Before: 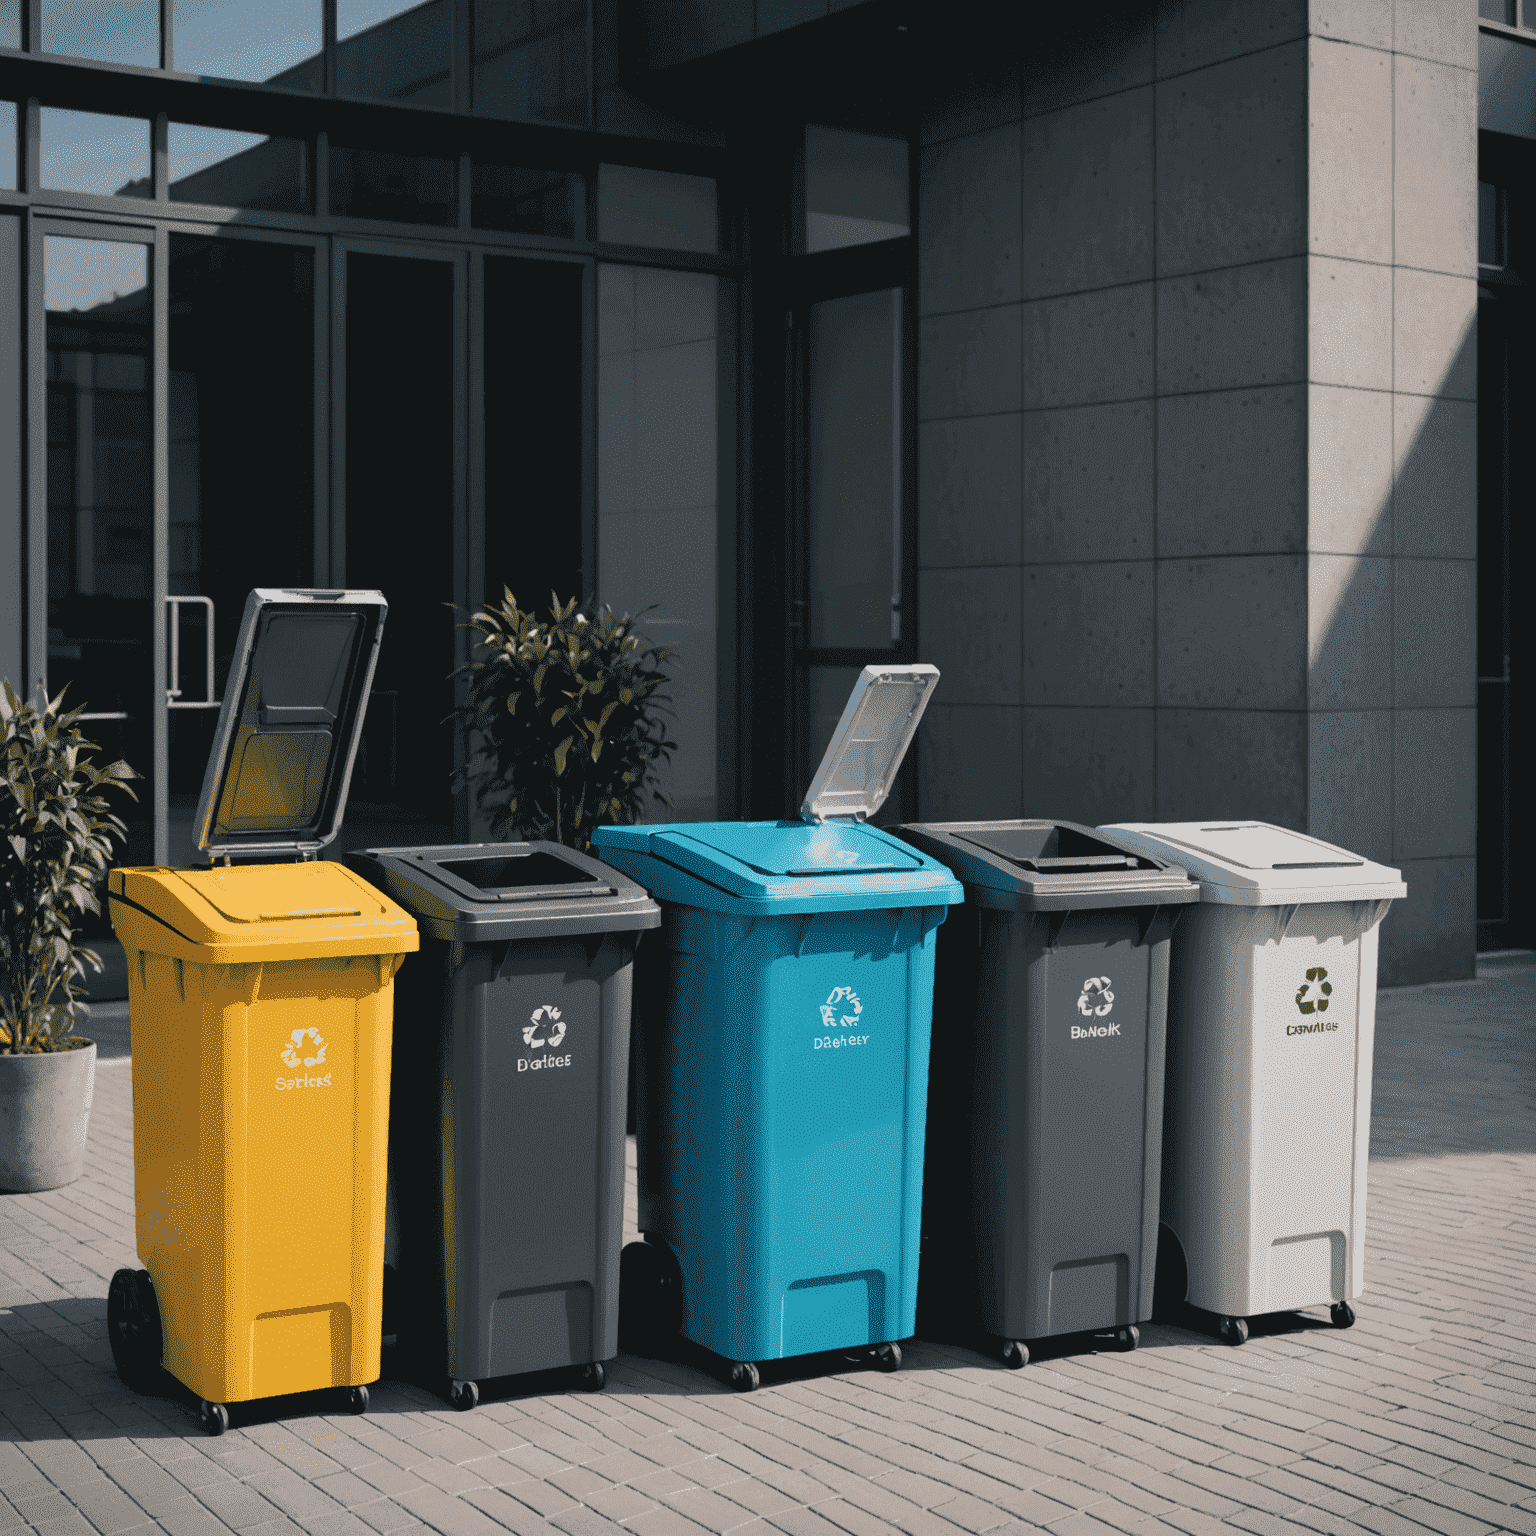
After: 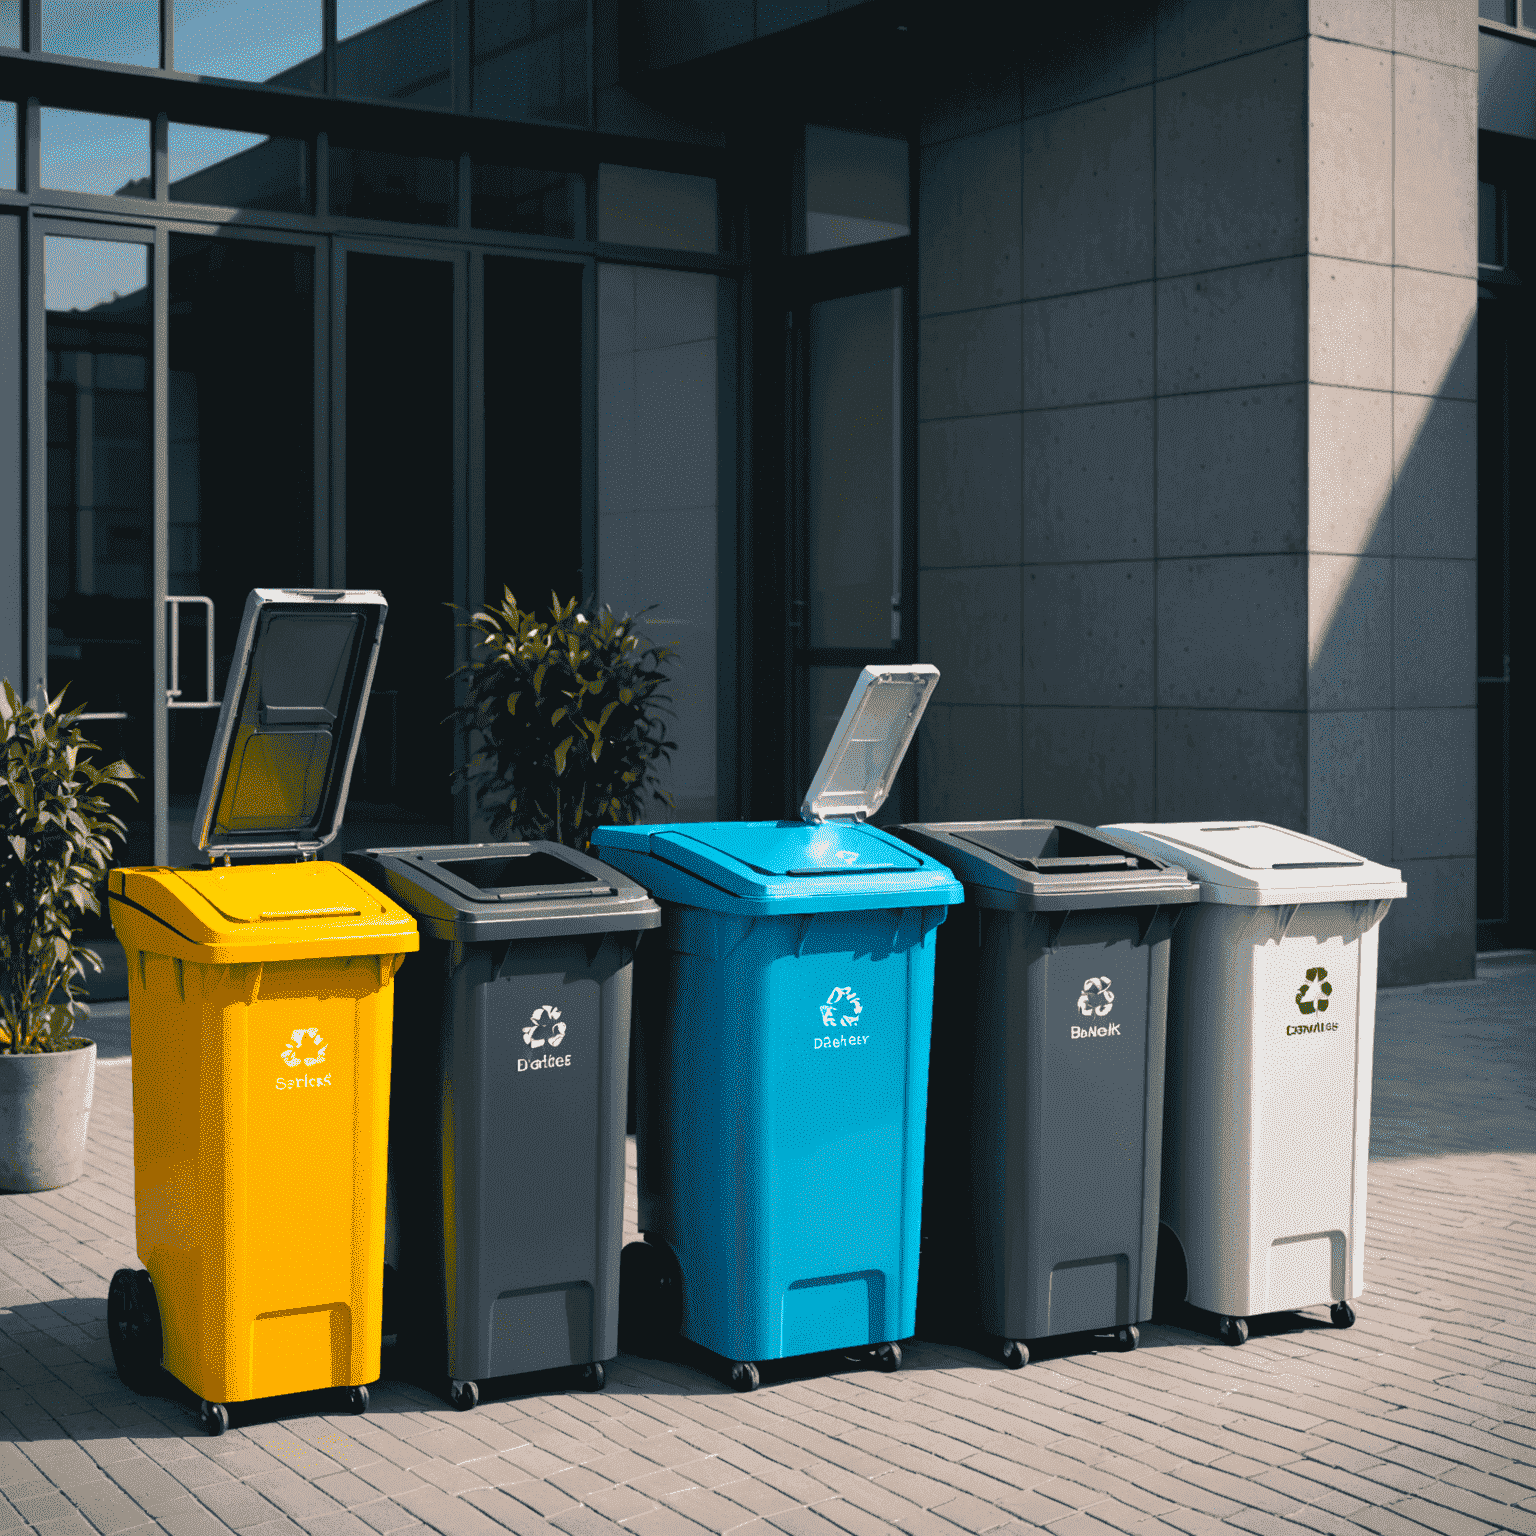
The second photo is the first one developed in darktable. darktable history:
color balance rgb: power › luminance 1.595%, linear chroma grading › global chroma 15.34%, perceptual saturation grading › global saturation 25.423%, perceptual brilliance grading › highlights 9.649%, perceptual brilliance grading › shadows -4.908%, global vibrance 20%
